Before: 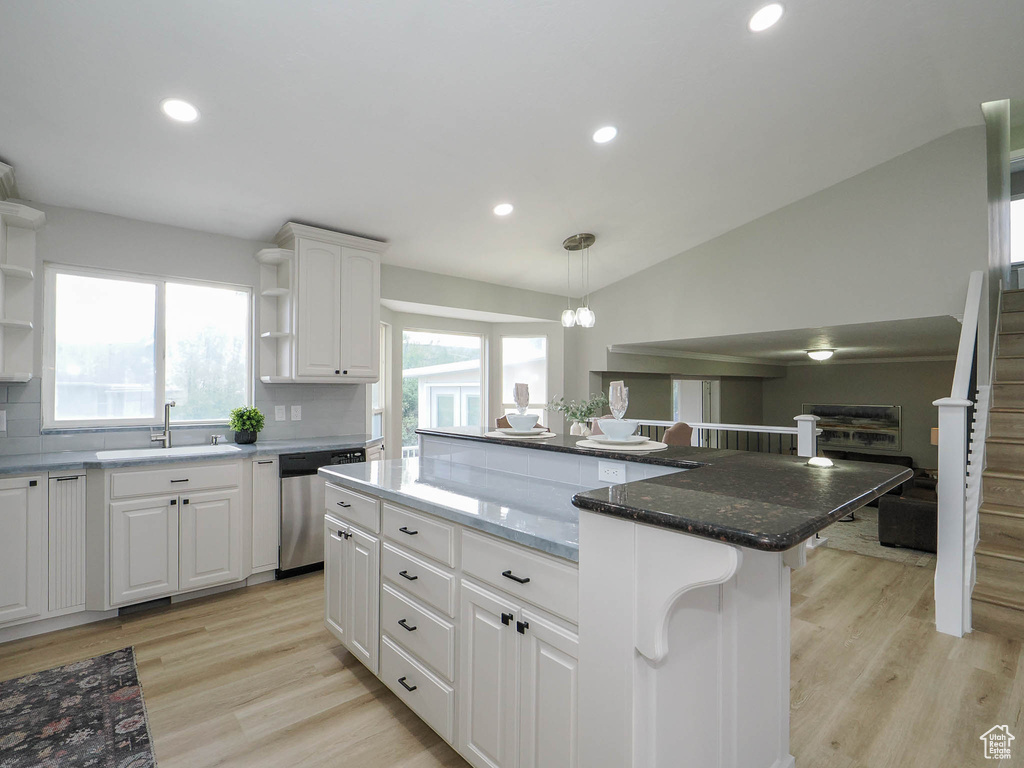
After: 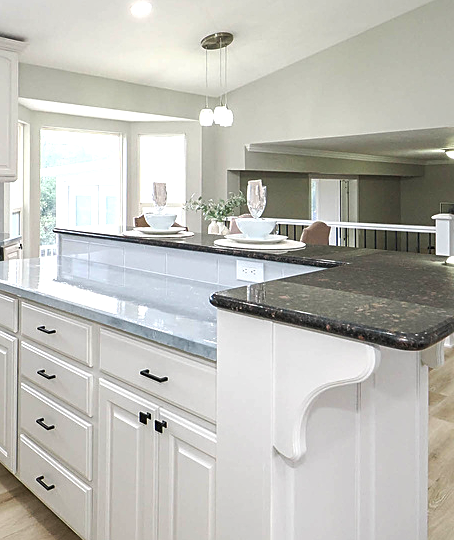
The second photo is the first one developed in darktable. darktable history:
crop: left 35.432%, top 26.233%, right 20.145%, bottom 3.432%
shadows and highlights: shadows 37.27, highlights -28.18, soften with gaussian
exposure: exposure 0.636 EV, compensate highlight preservation false
sharpen: on, module defaults
